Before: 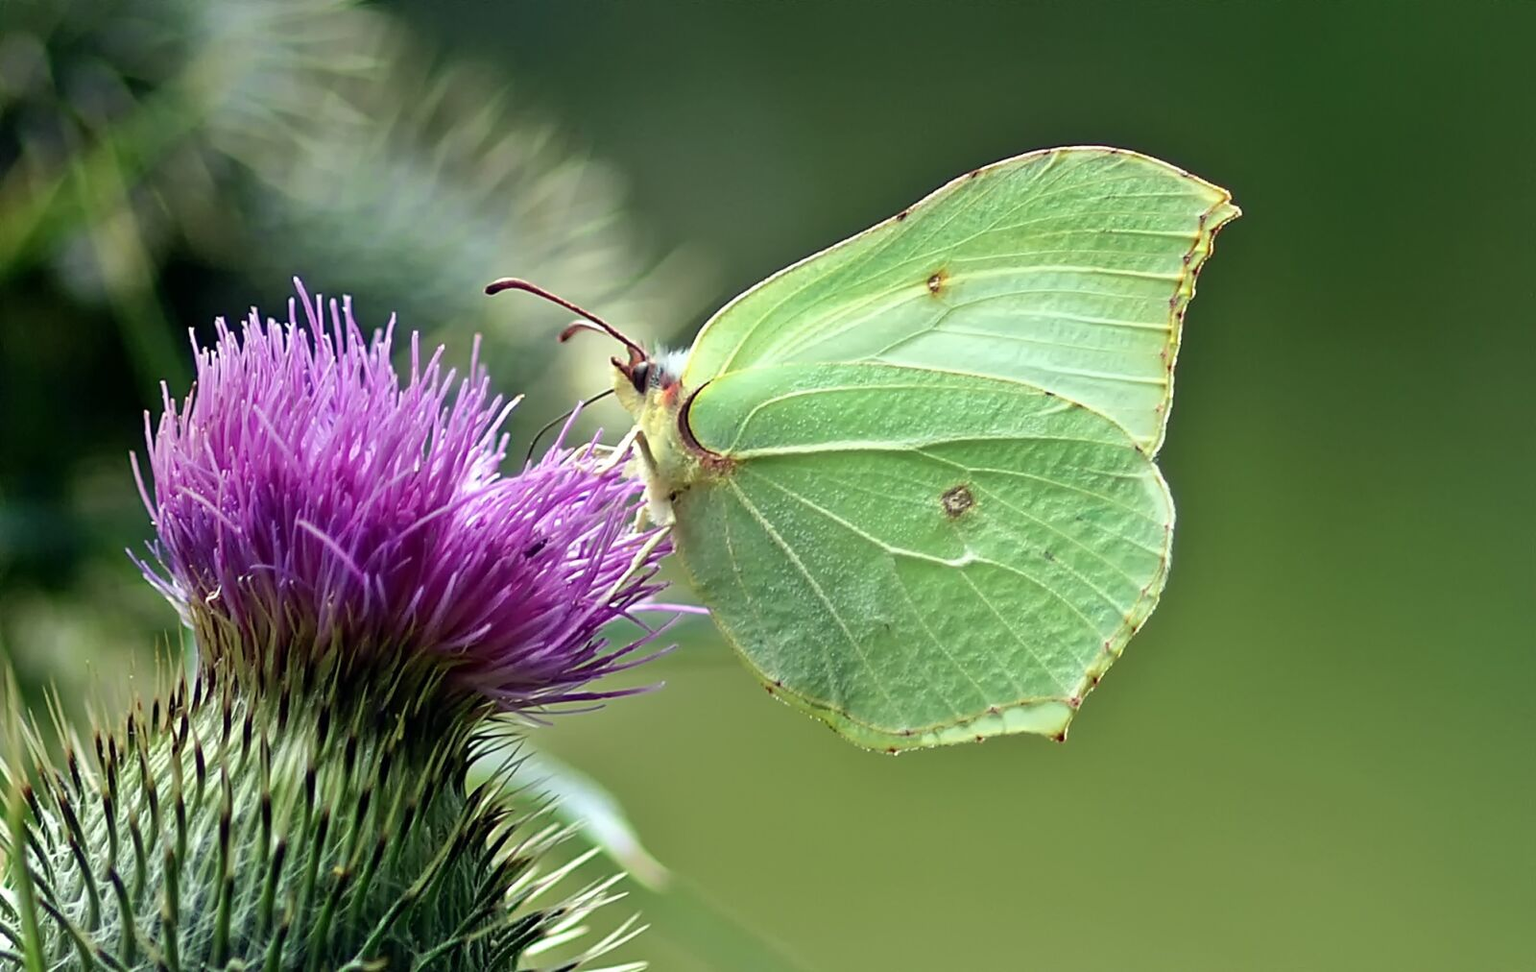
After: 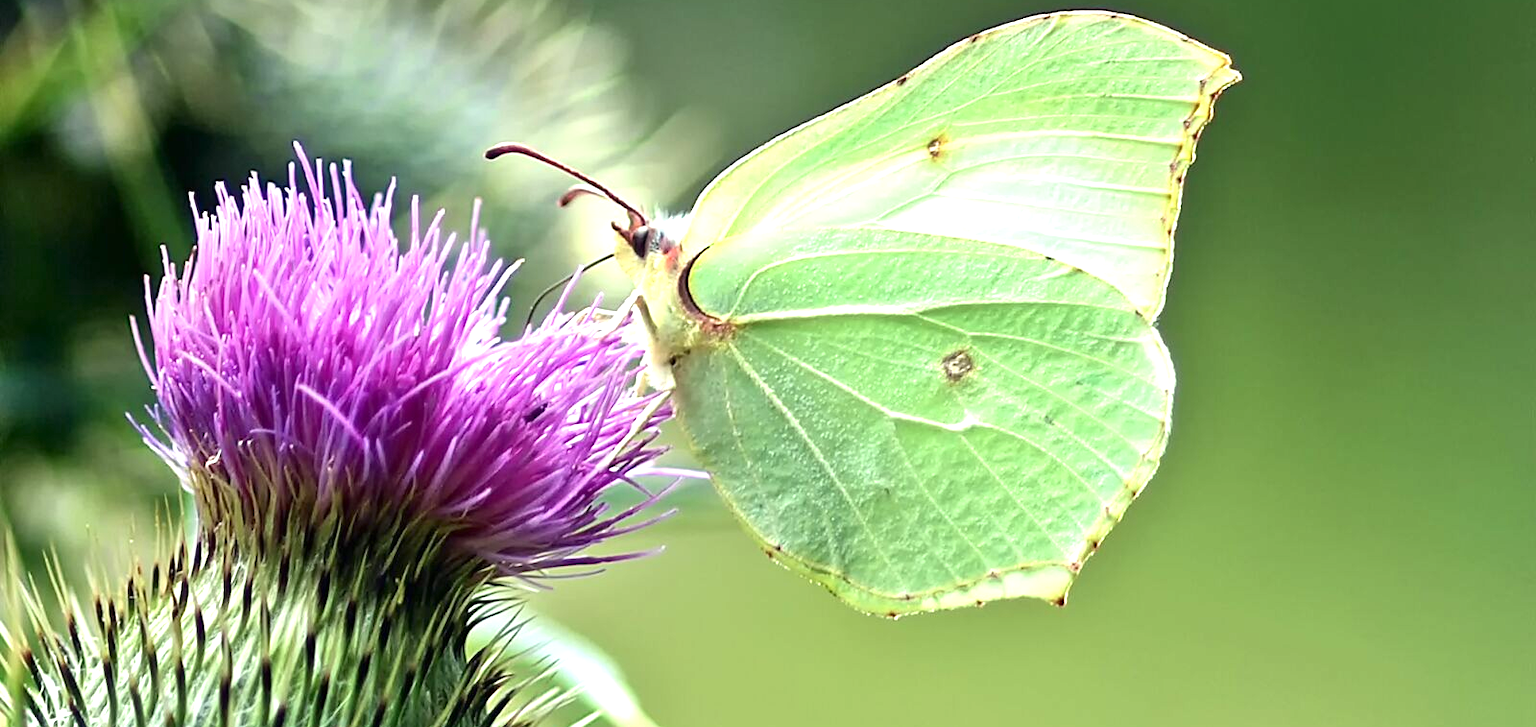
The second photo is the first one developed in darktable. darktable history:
crop: top 13.991%, bottom 11.07%
contrast brightness saturation: contrast 0.073
exposure: black level correction 0, exposure 0.954 EV, compensate highlight preservation false
